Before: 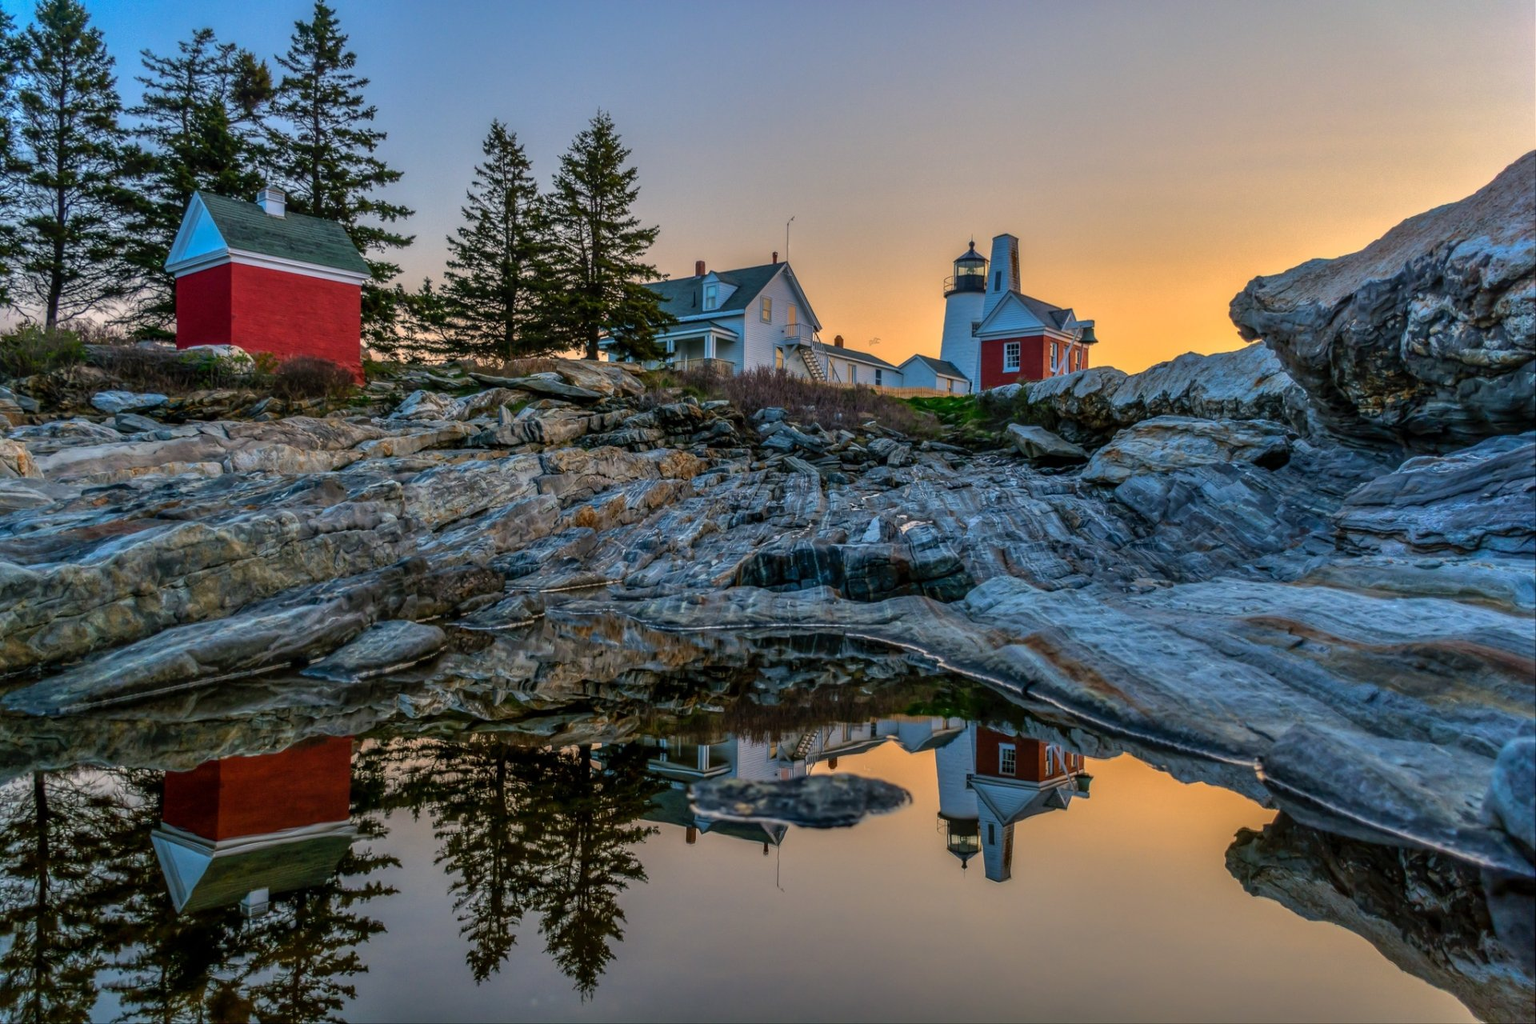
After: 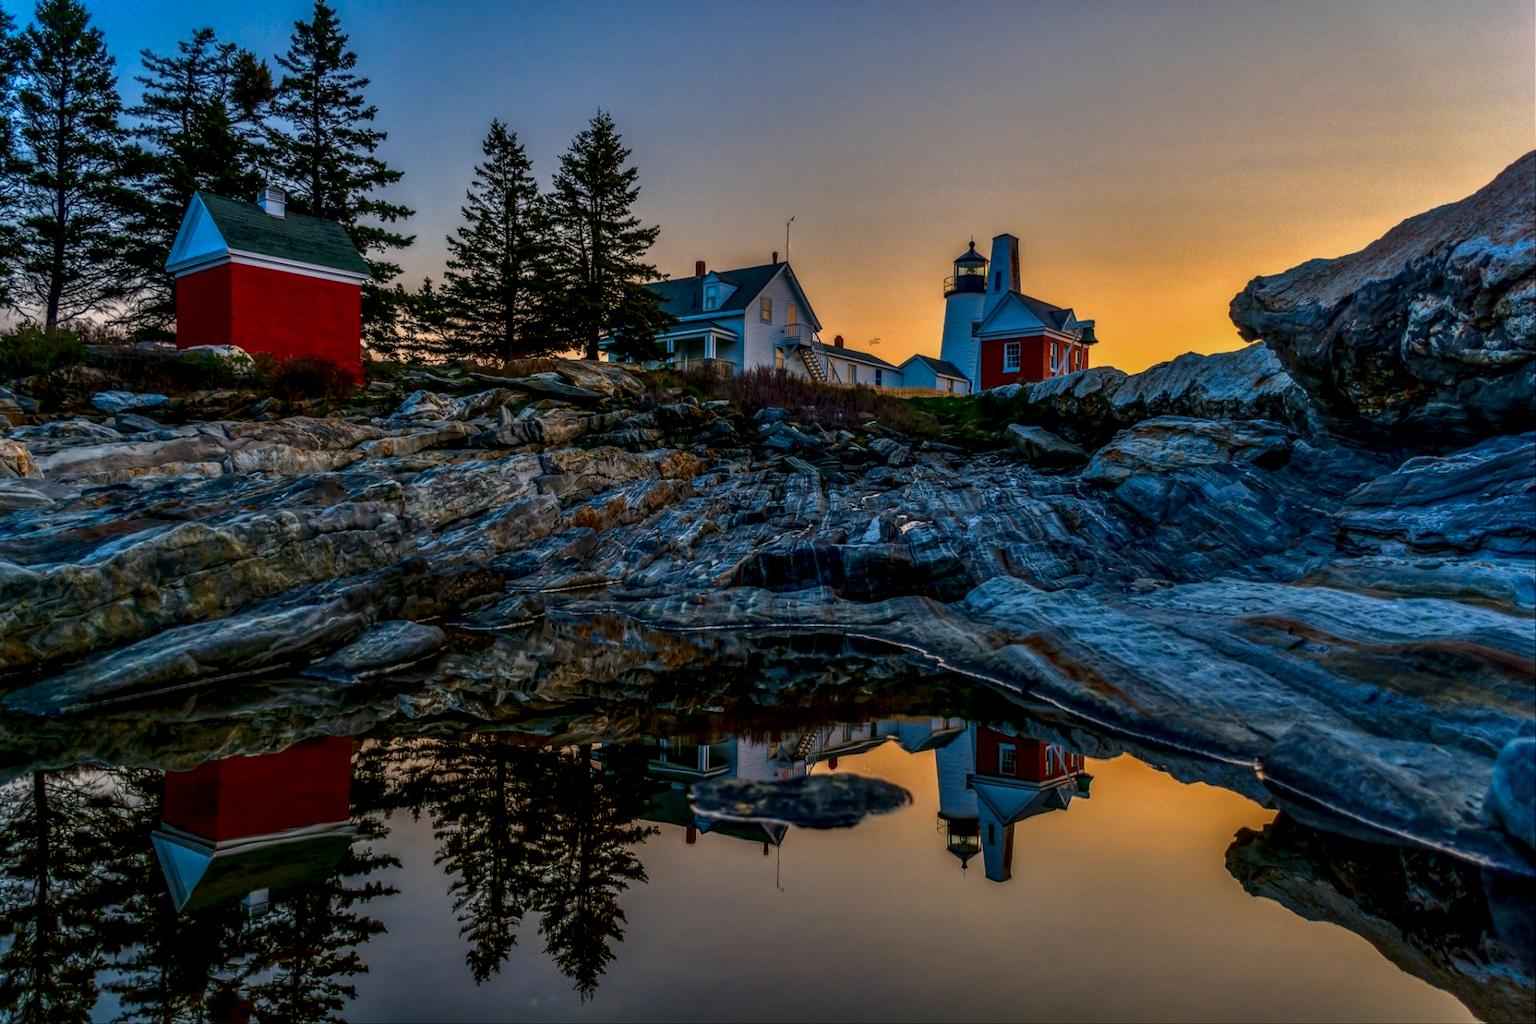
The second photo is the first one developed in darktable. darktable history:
local contrast: on, module defaults
contrast brightness saturation: contrast 0.099, brightness -0.28, saturation 0.137
